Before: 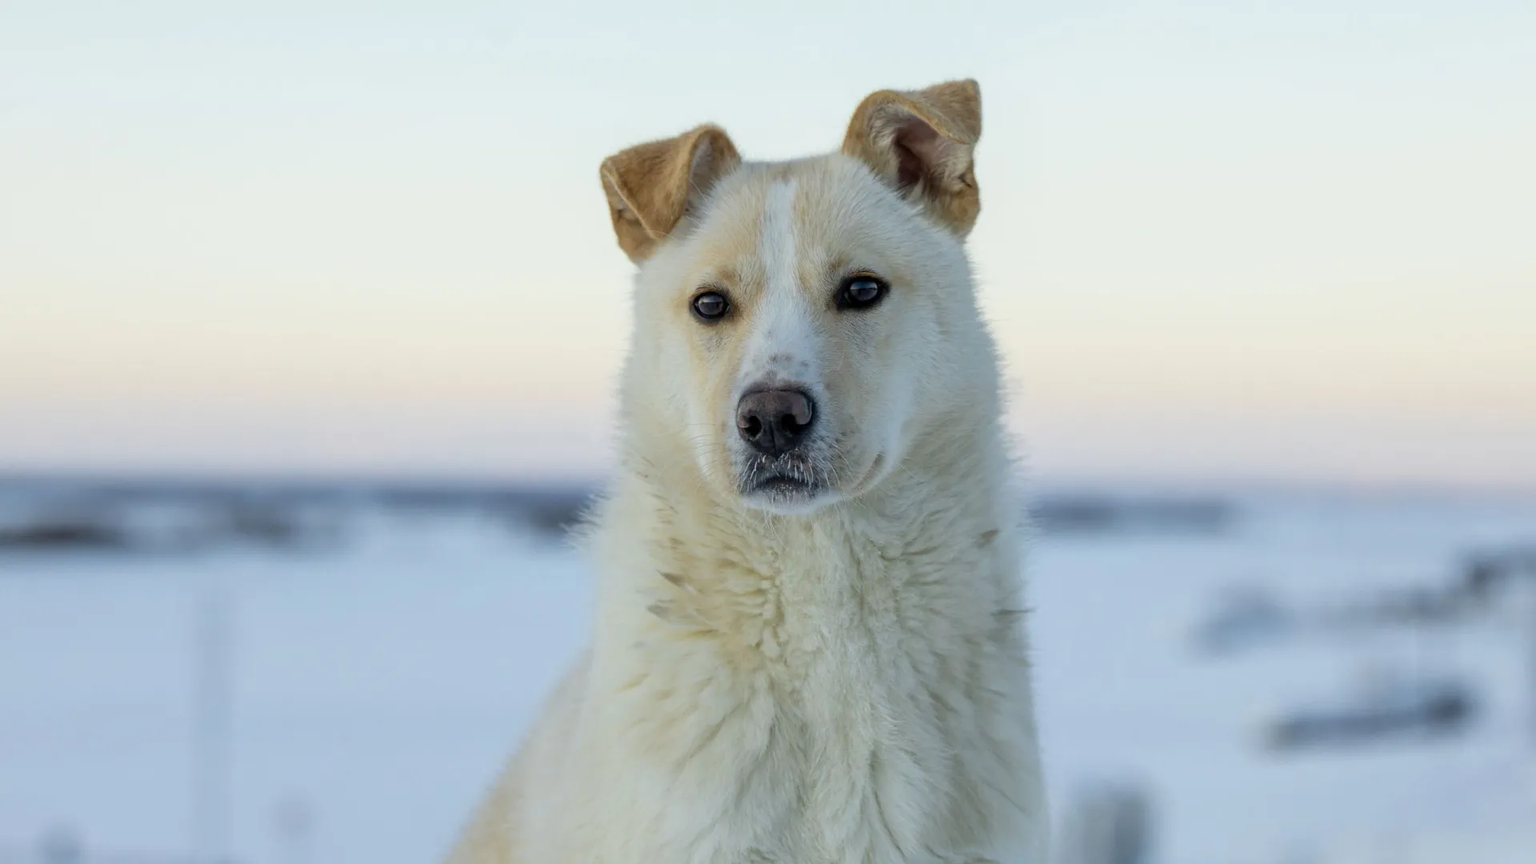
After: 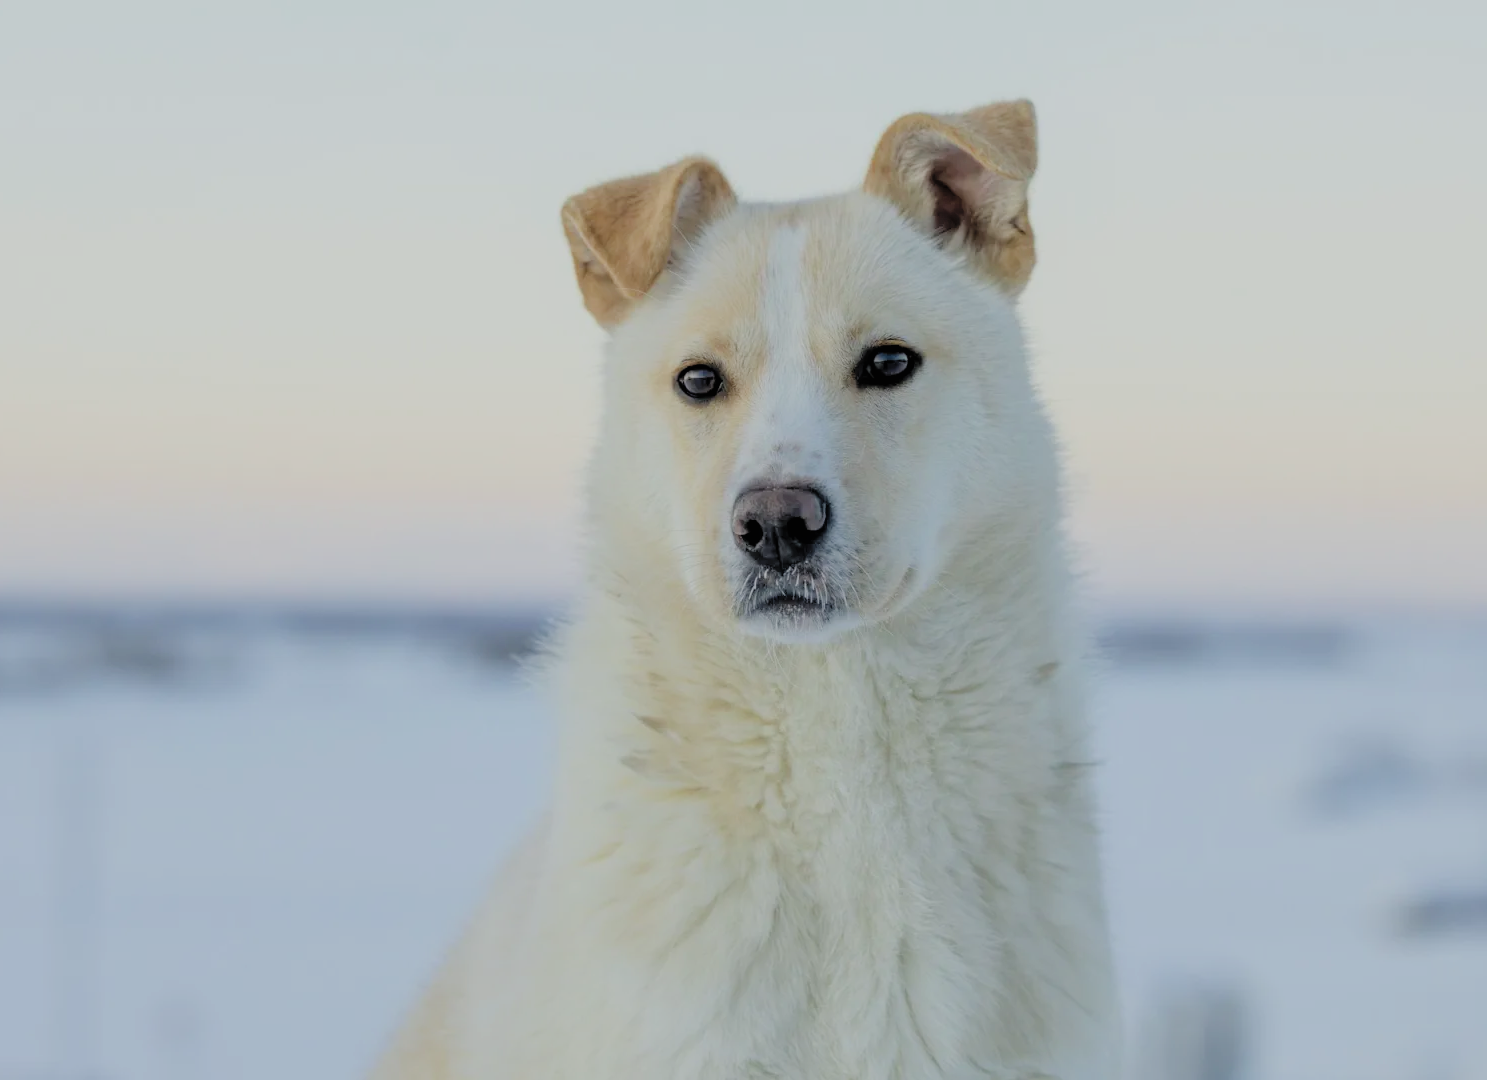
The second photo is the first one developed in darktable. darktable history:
contrast brightness saturation: brightness 0.15
crop: left 9.88%, right 12.664%
filmic rgb: black relative exposure -6.59 EV, white relative exposure 4.71 EV, hardness 3.13, contrast 0.805
